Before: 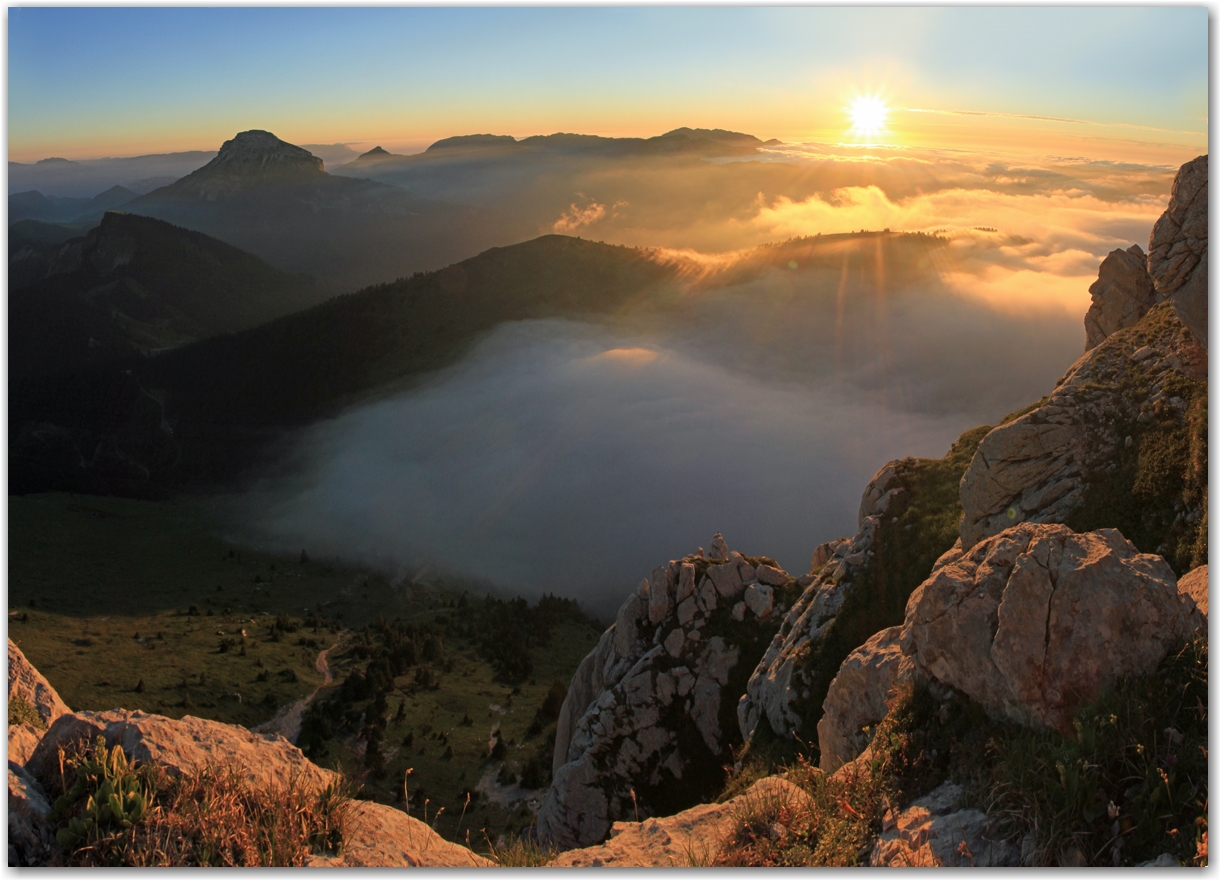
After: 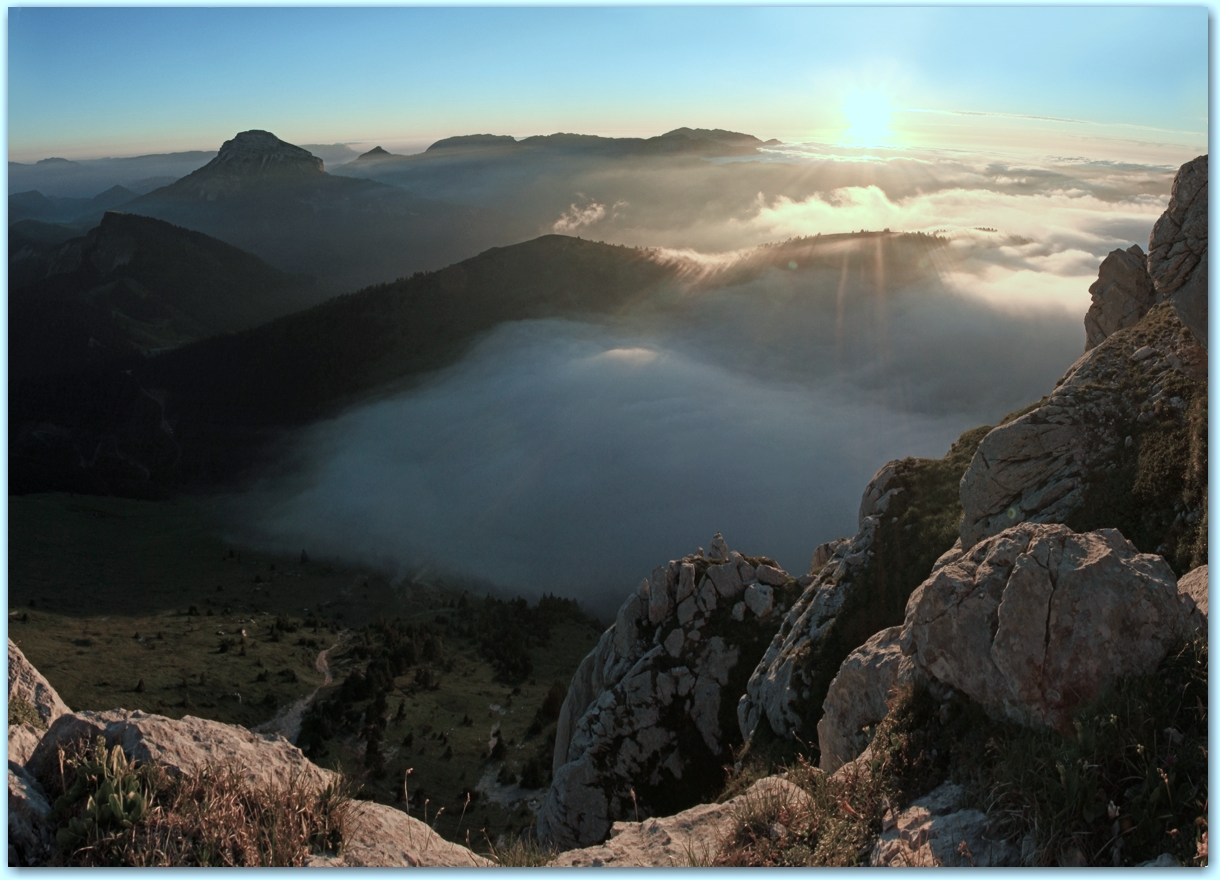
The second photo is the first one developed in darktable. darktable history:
color balance rgb: perceptual saturation grading › global saturation -2.204%, perceptual saturation grading › highlights -7.943%, perceptual saturation grading › mid-tones 8.133%, perceptual saturation grading › shadows 4.913%, global vibrance 16.546%, saturation formula JzAzBz (2021)
contrast brightness saturation: contrast 0.099, saturation -0.379
color correction: highlights a* -11.75, highlights b* -15.87
